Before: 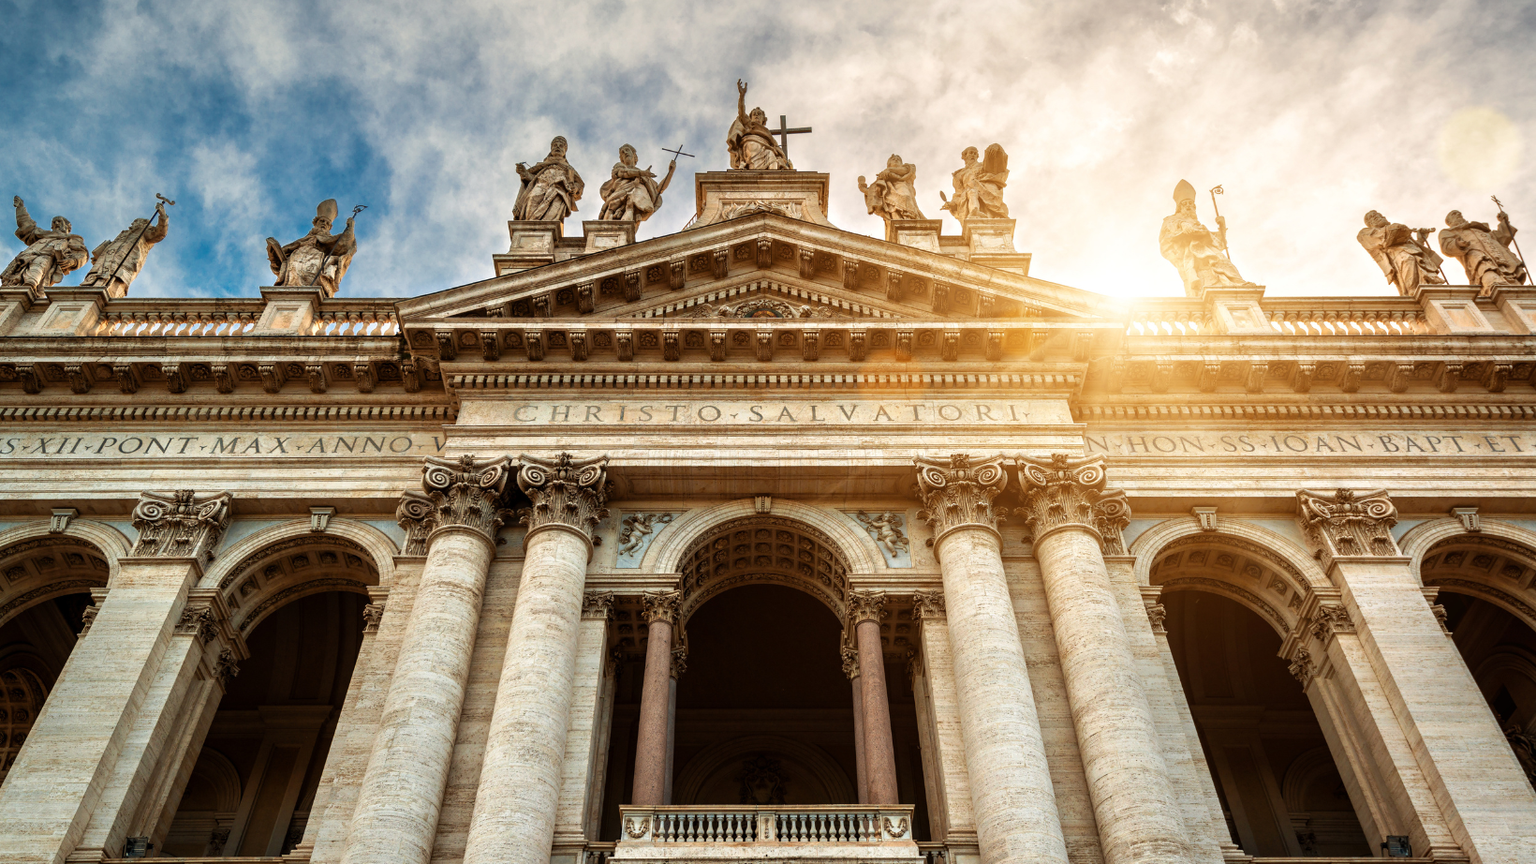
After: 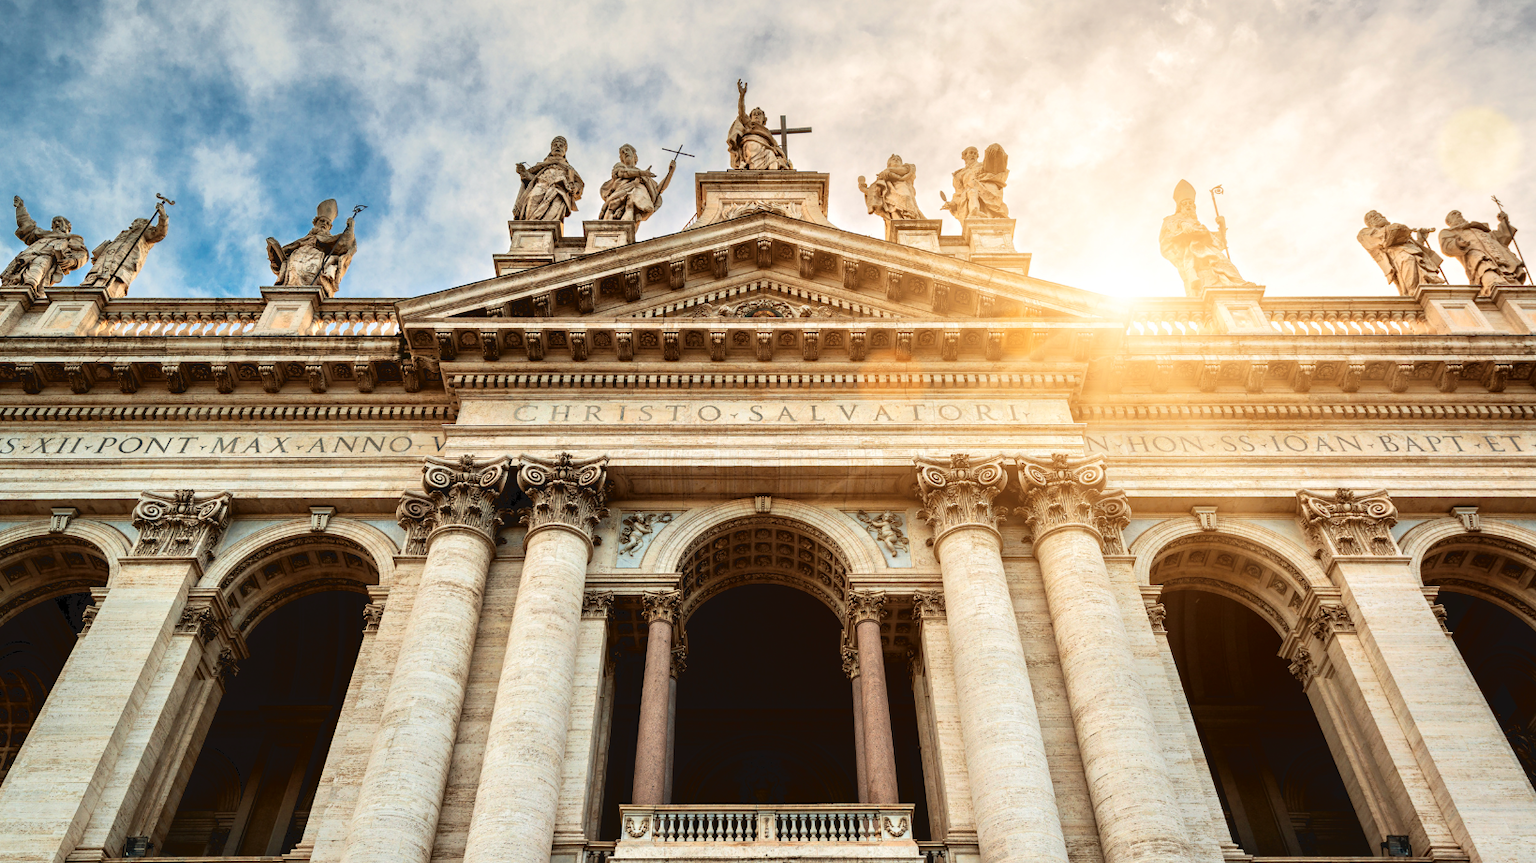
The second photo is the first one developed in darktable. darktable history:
tone curve: curves: ch0 [(0, 0) (0.003, 0.059) (0.011, 0.059) (0.025, 0.057) (0.044, 0.055) (0.069, 0.057) (0.1, 0.083) (0.136, 0.128) (0.177, 0.185) (0.224, 0.242) (0.277, 0.308) (0.335, 0.383) (0.399, 0.468) (0.468, 0.547) (0.543, 0.632) (0.623, 0.71) (0.709, 0.801) (0.801, 0.859) (0.898, 0.922) (1, 1)], color space Lab, independent channels, preserve colors none
